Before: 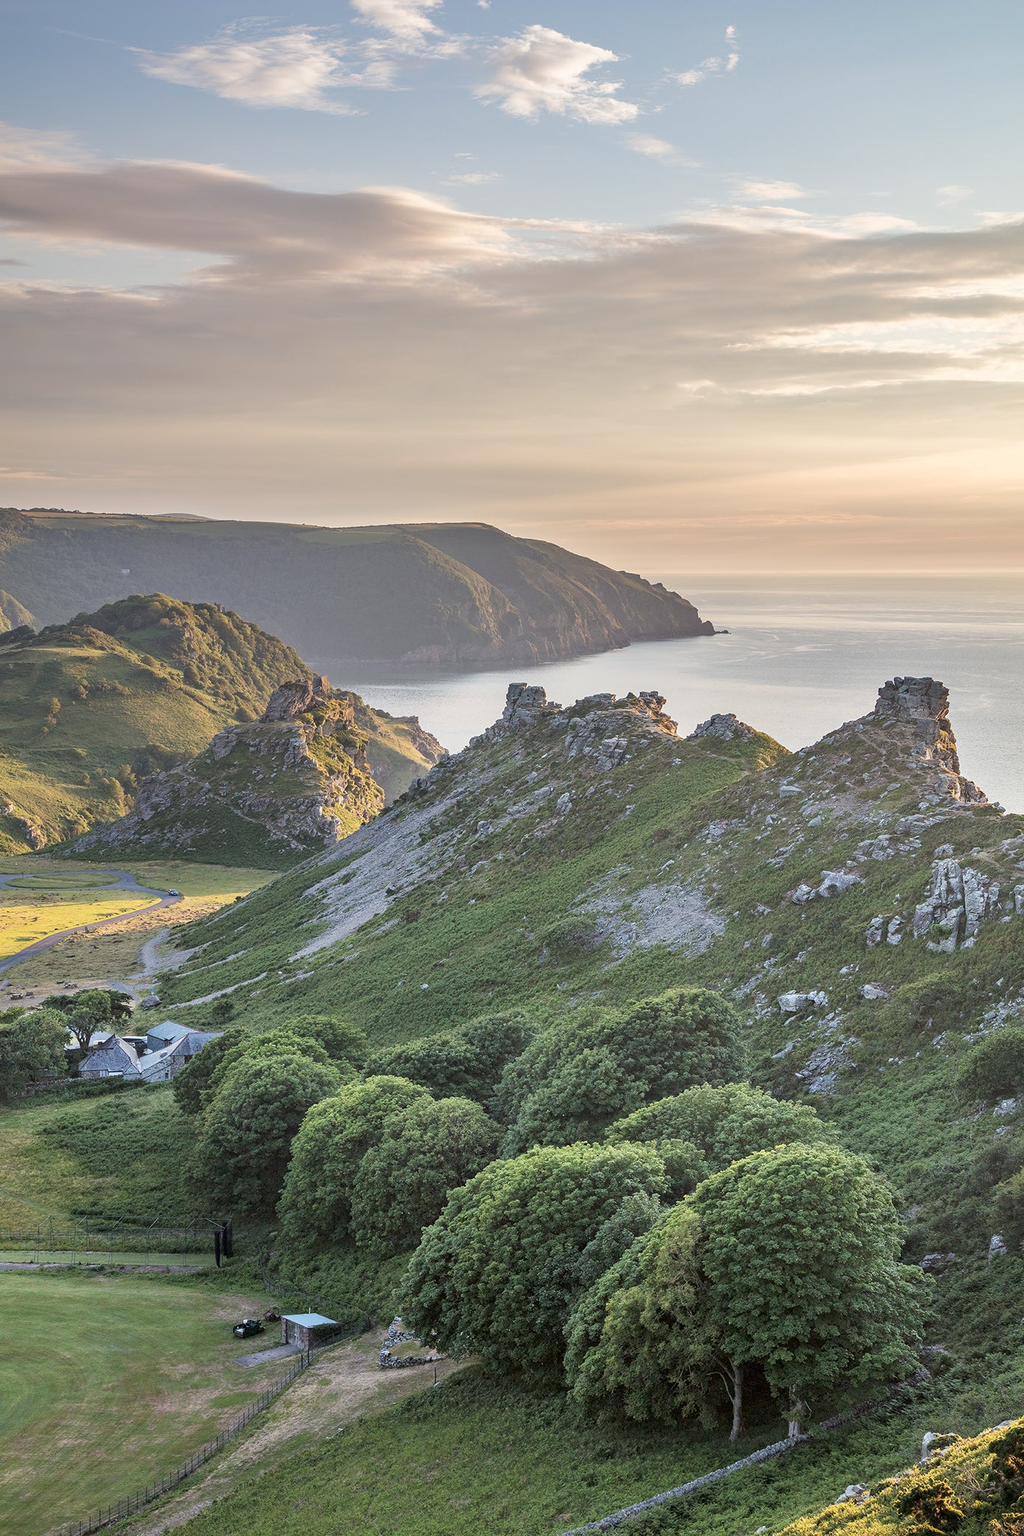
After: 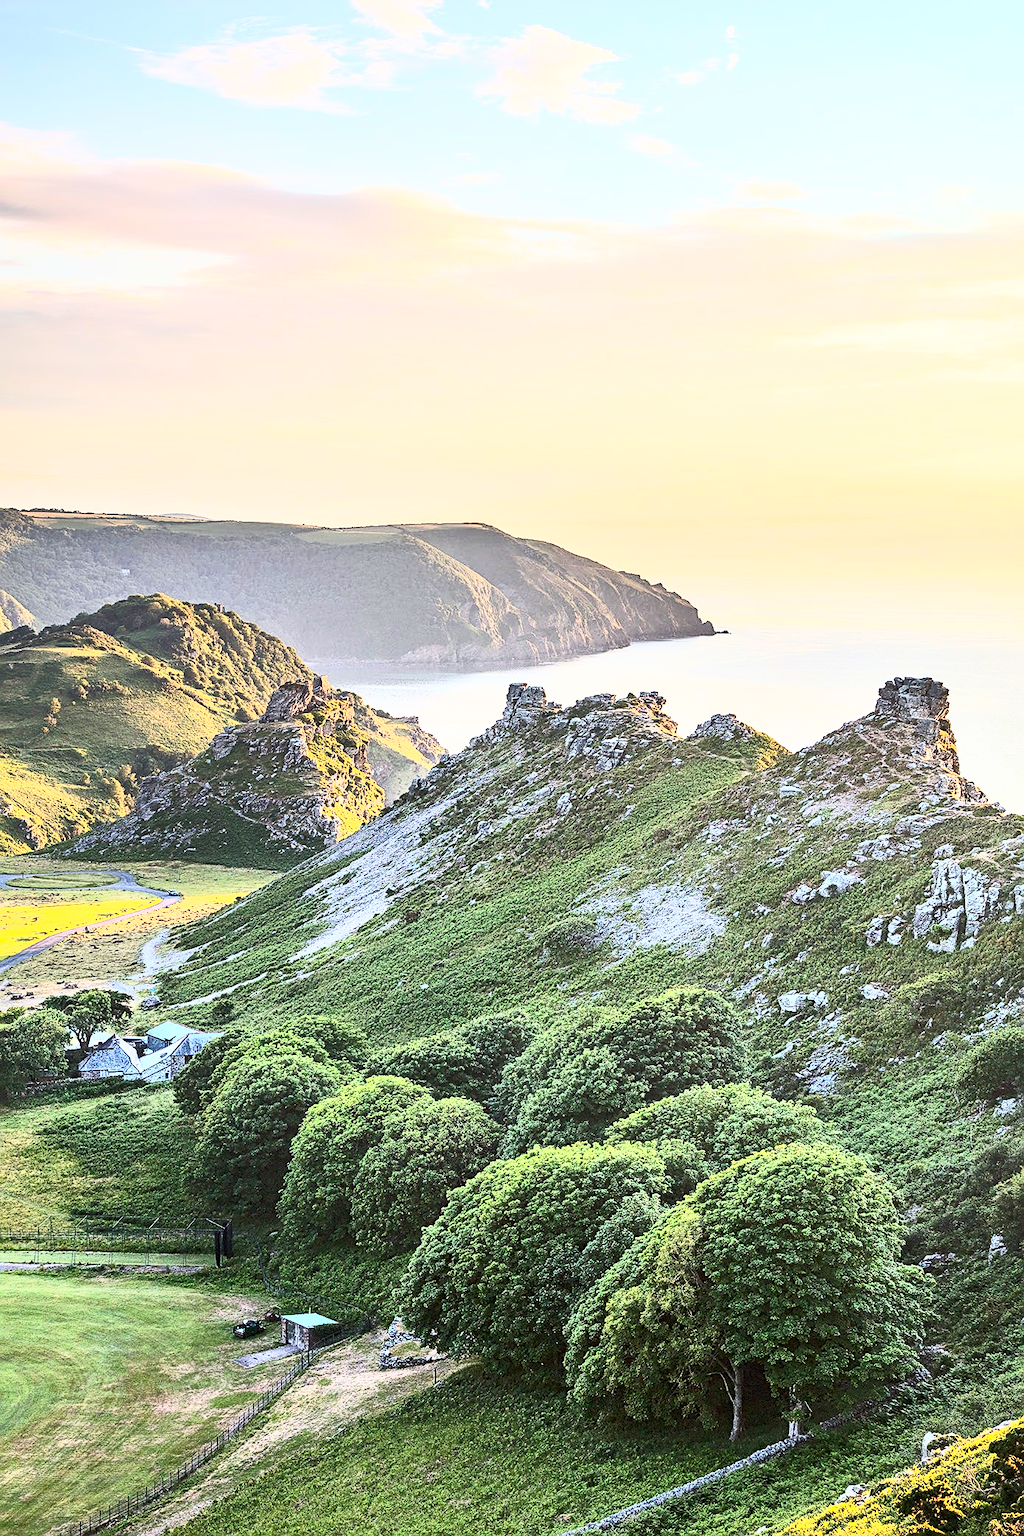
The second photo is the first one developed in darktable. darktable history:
sharpen: on, module defaults
contrast brightness saturation: contrast 0.83, brightness 0.59, saturation 0.59
